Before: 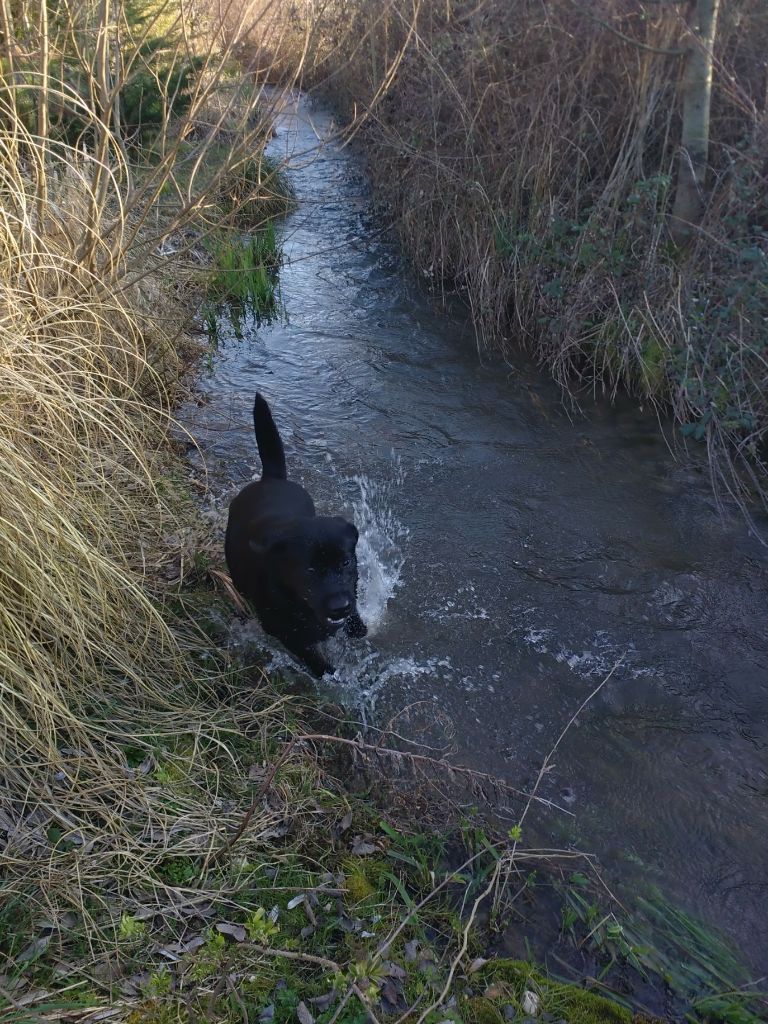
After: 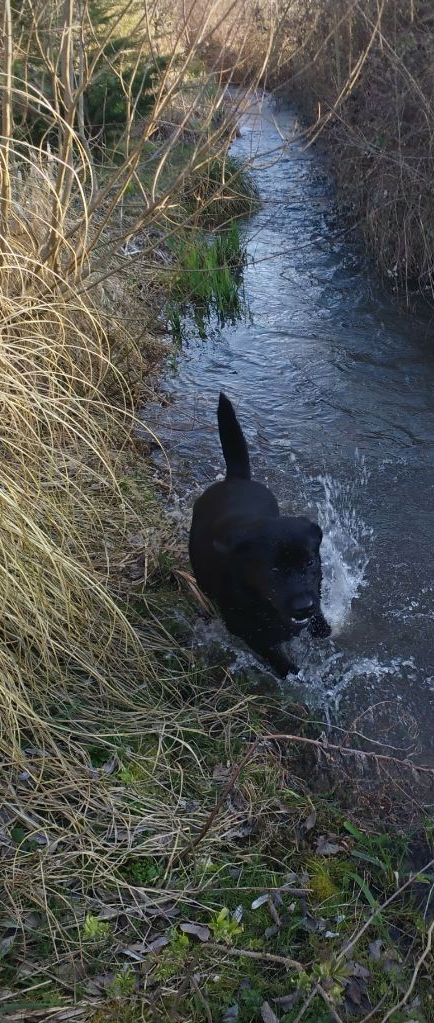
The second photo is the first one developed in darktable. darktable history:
color correction: highlights b* -0.022
tone curve: curves: ch0 [(0, 0) (0.265, 0.253) (0.732, 0.751) (1, 1)], preserve colors none
vignetting: on, module defaults
crop: left 4.711%, right 38.707%
